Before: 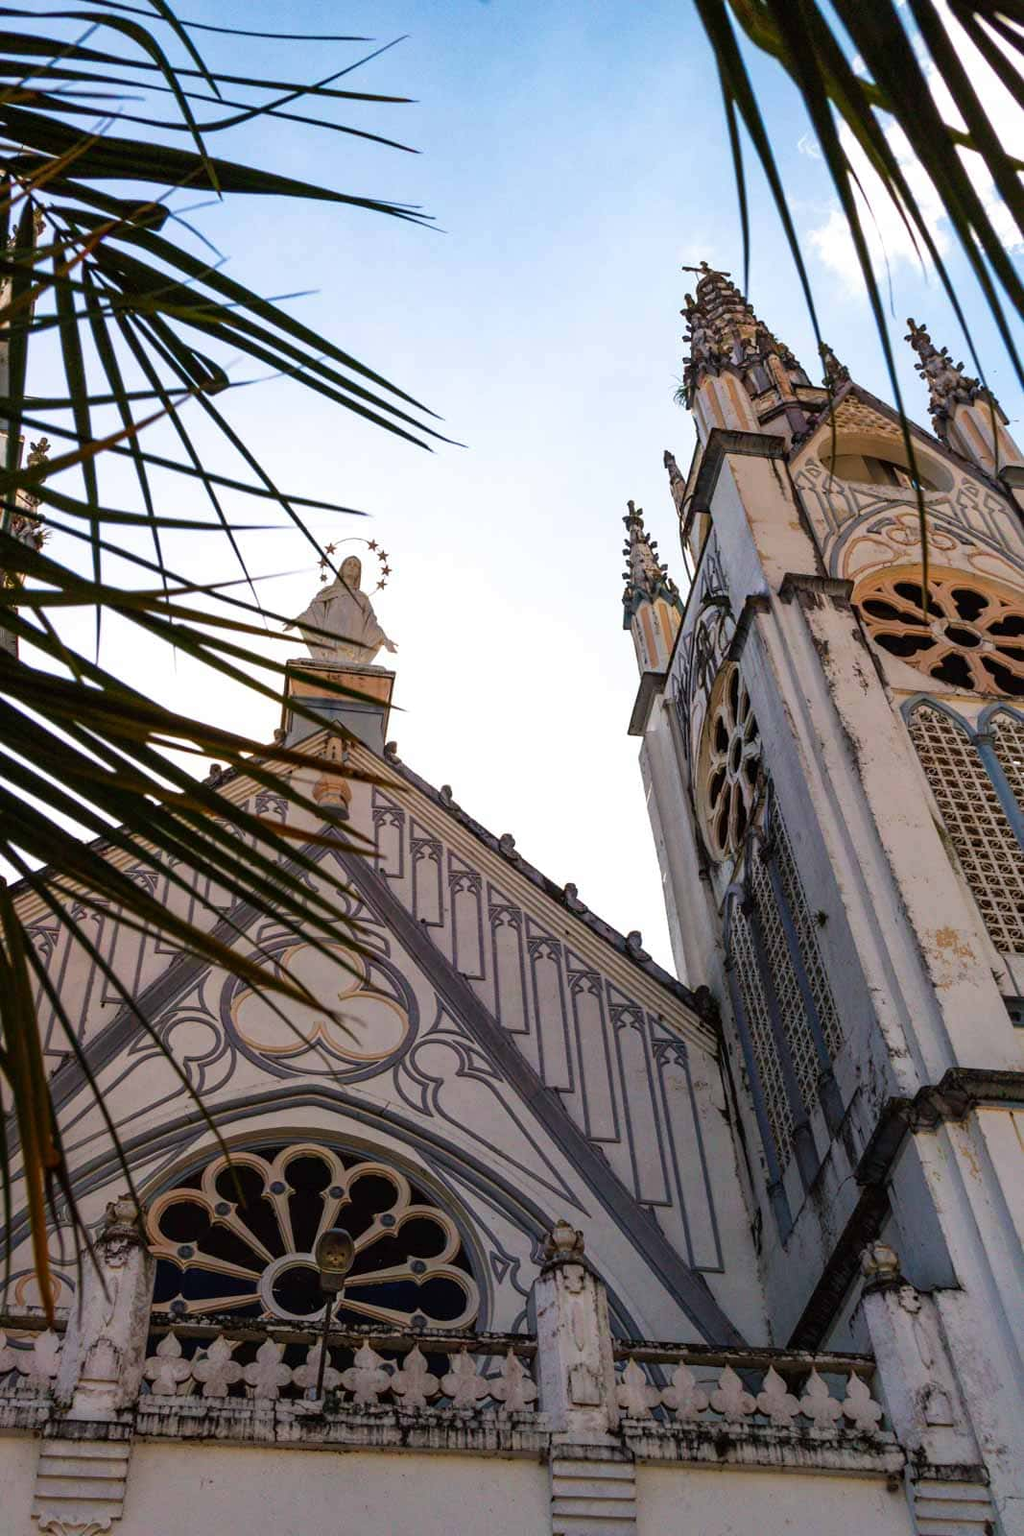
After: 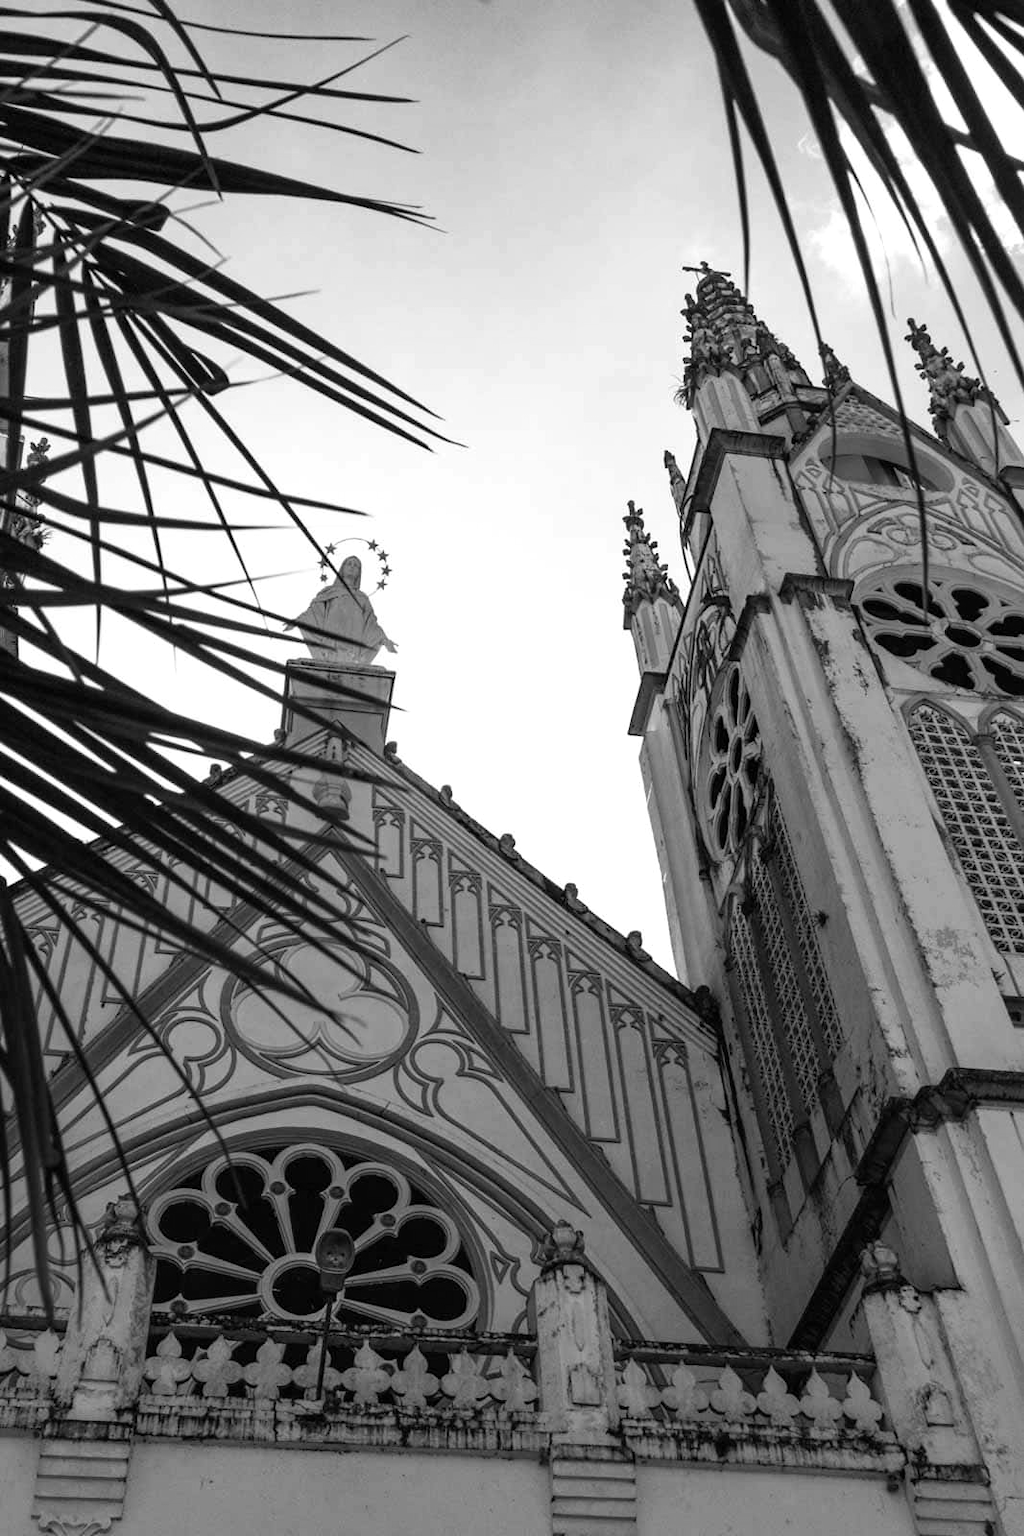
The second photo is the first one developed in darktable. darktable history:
monochrome: a 0, b 0, size 0.5, highlights 0.57
shadows and highlights: shadows -10, white point adjustment 1.5, highlights 10
